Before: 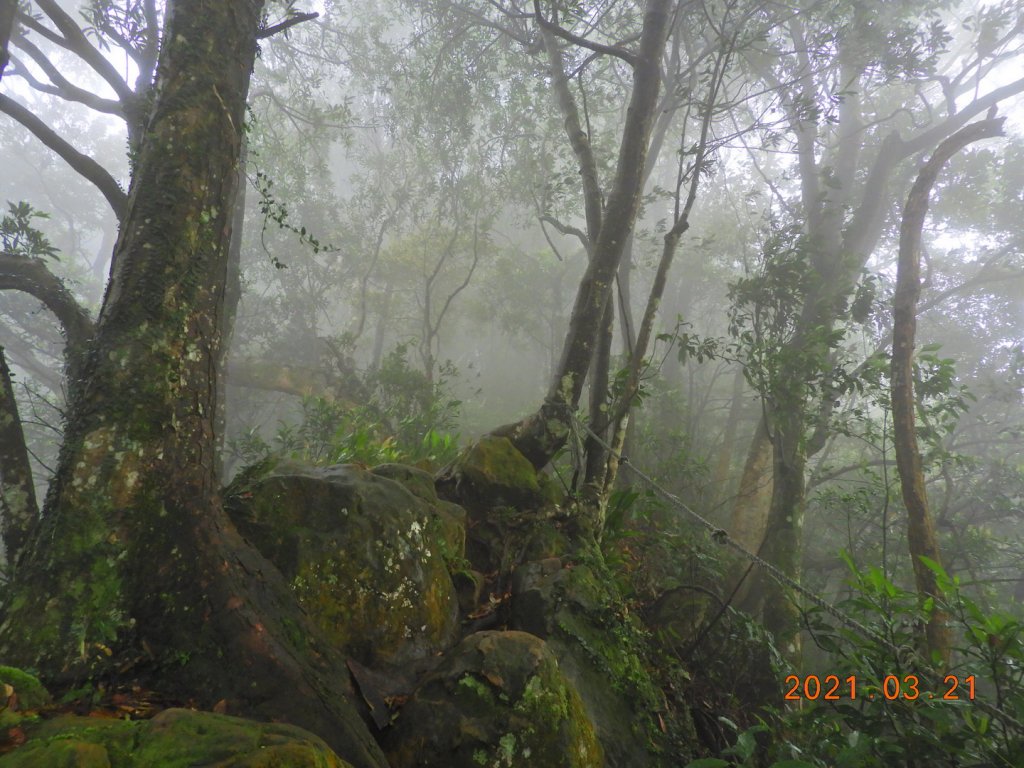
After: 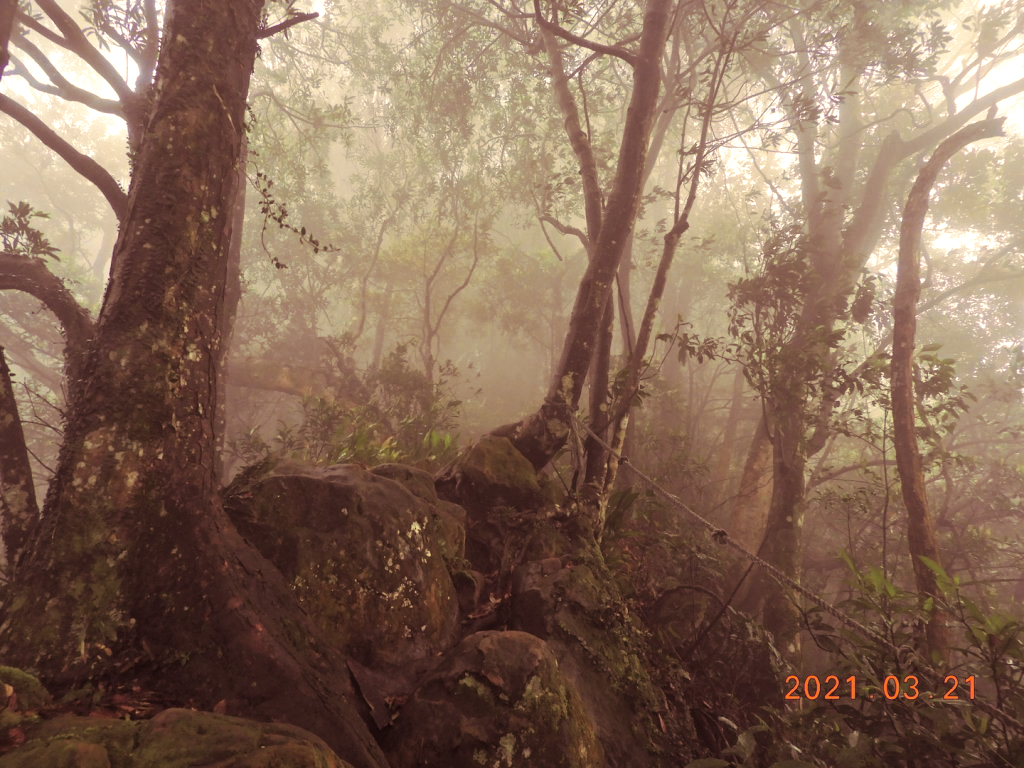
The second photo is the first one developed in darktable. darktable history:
exposure: exposure 0.2 EV, compensate highlight preservation false
white balance: red 1.123, blue 0.83
split-toning: on, module defaults
